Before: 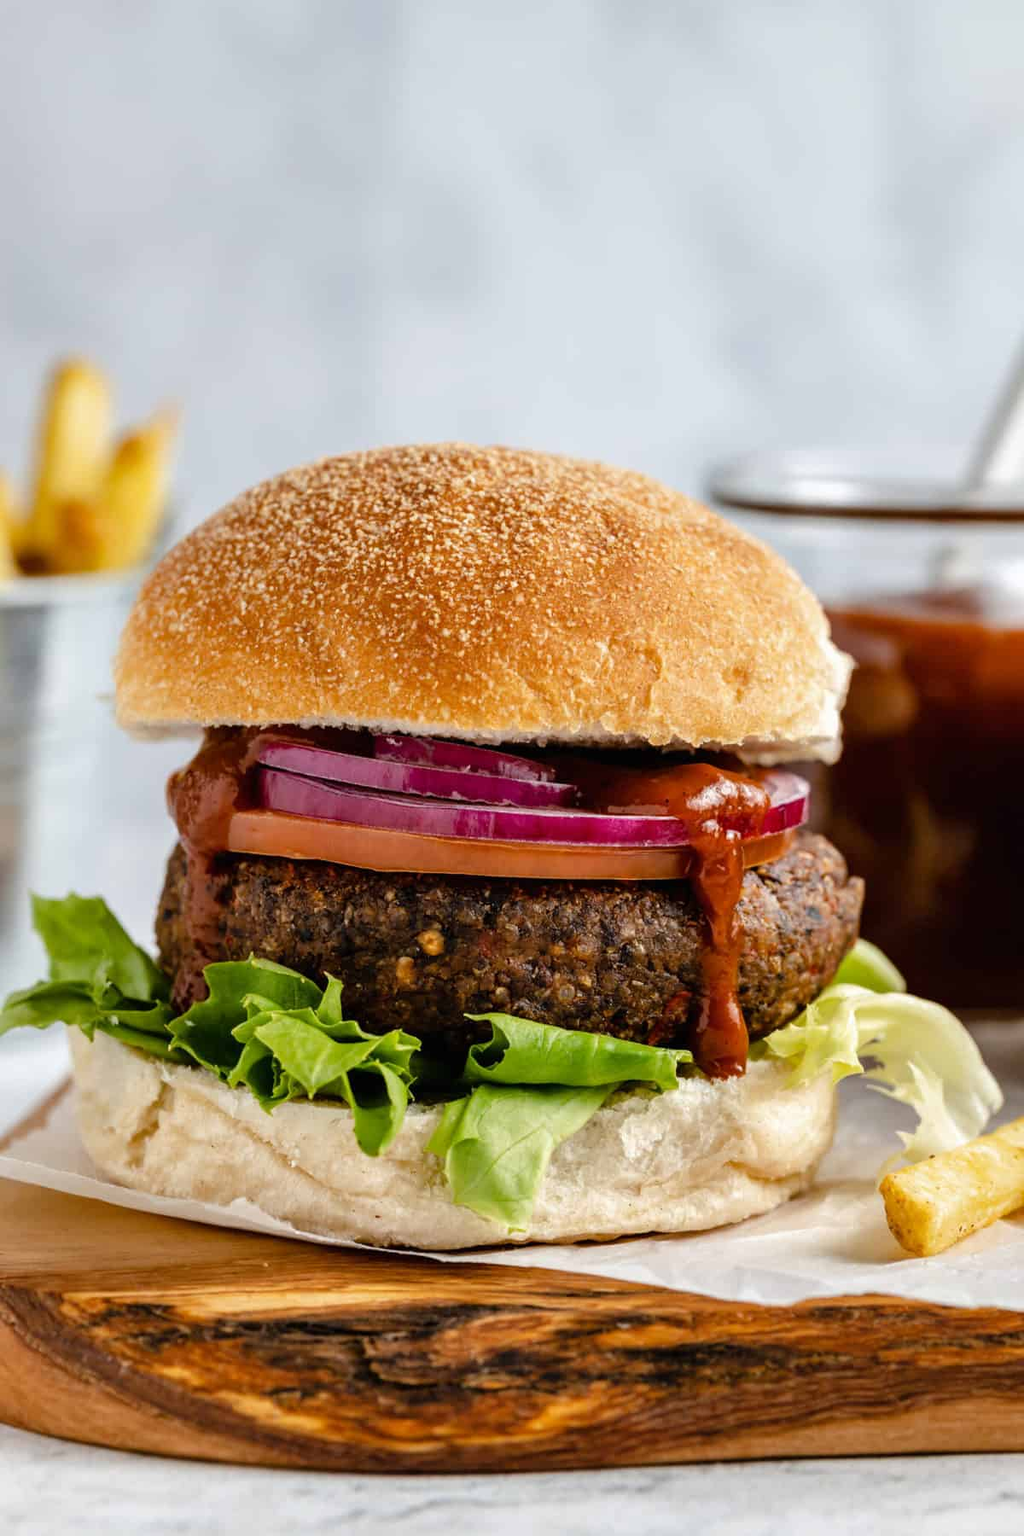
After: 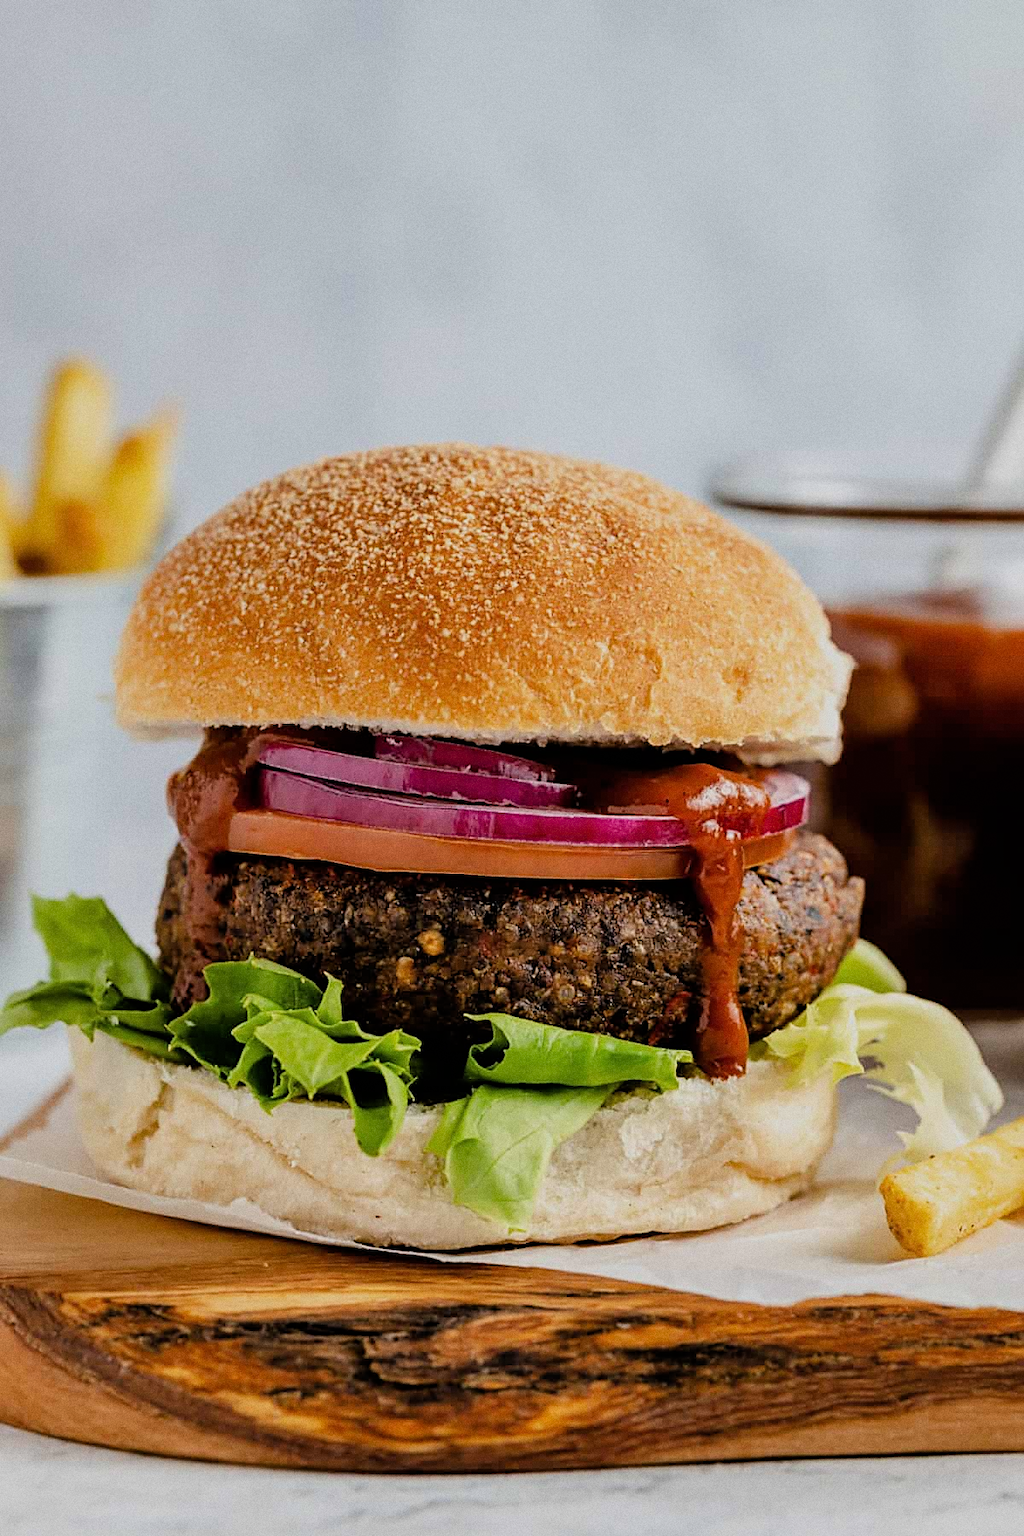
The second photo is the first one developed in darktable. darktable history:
sharpen: on, module defaults
filmic rgb: black relative exposure -7.65 EV, white relative exposure 4.56 EV, hardness 3.61, color science v6 (2022)
grain: coarseness 0.09 ISO
